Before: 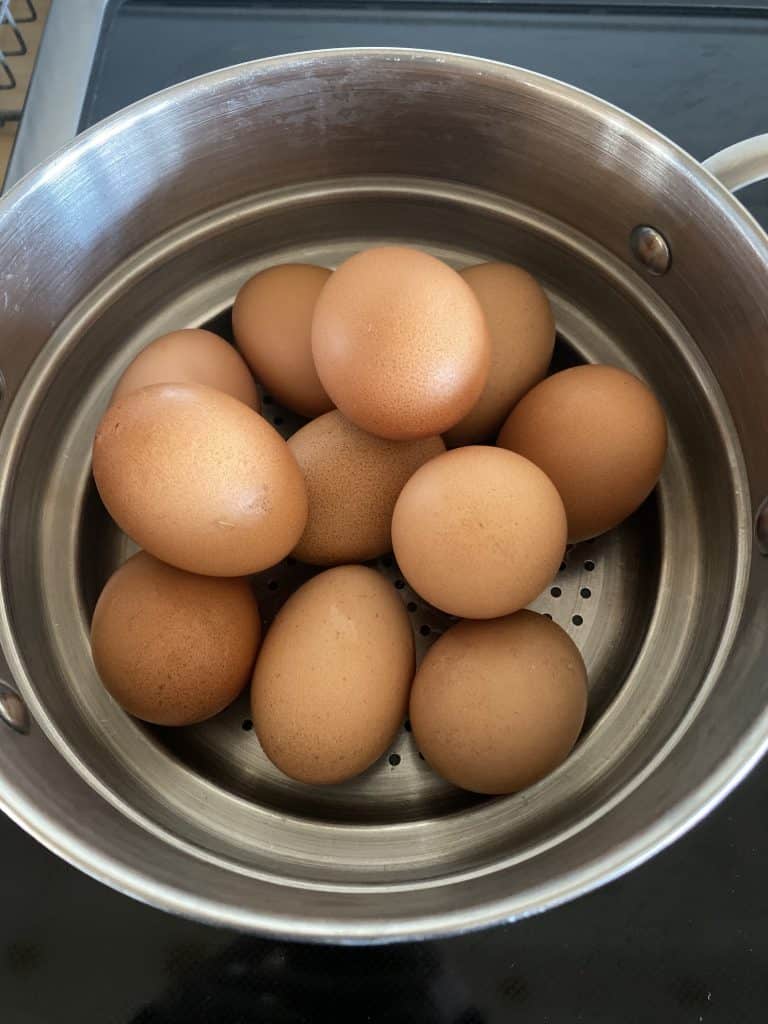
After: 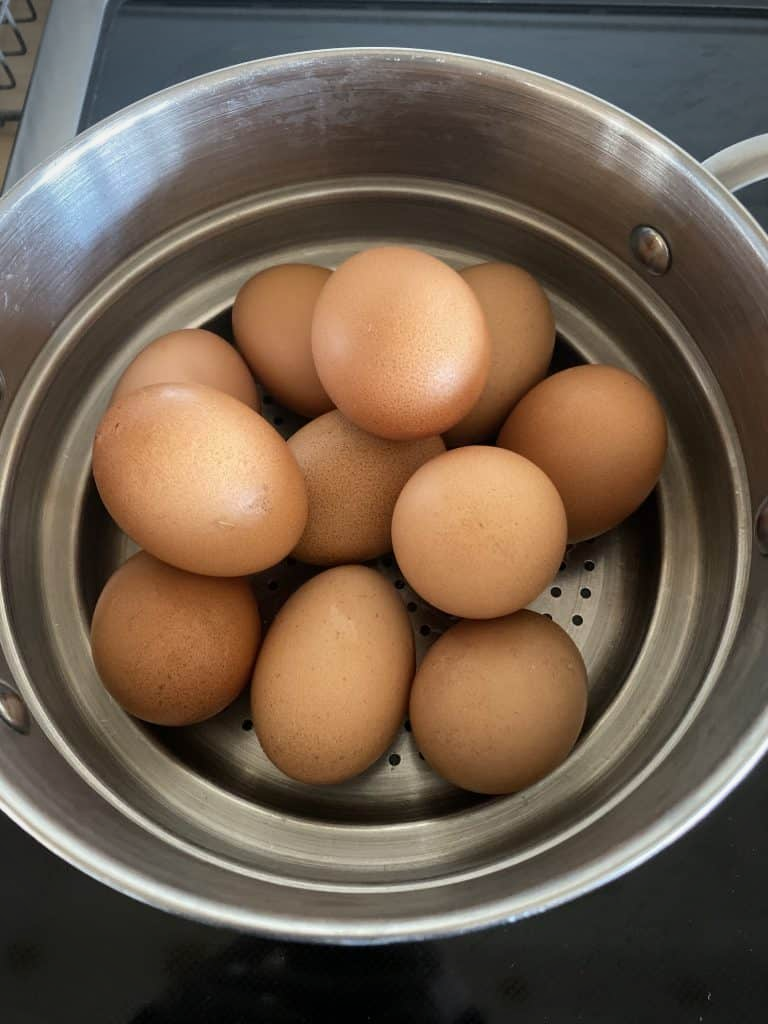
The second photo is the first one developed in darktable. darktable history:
vignetting: fall-off radius 60.88%, unbound false
